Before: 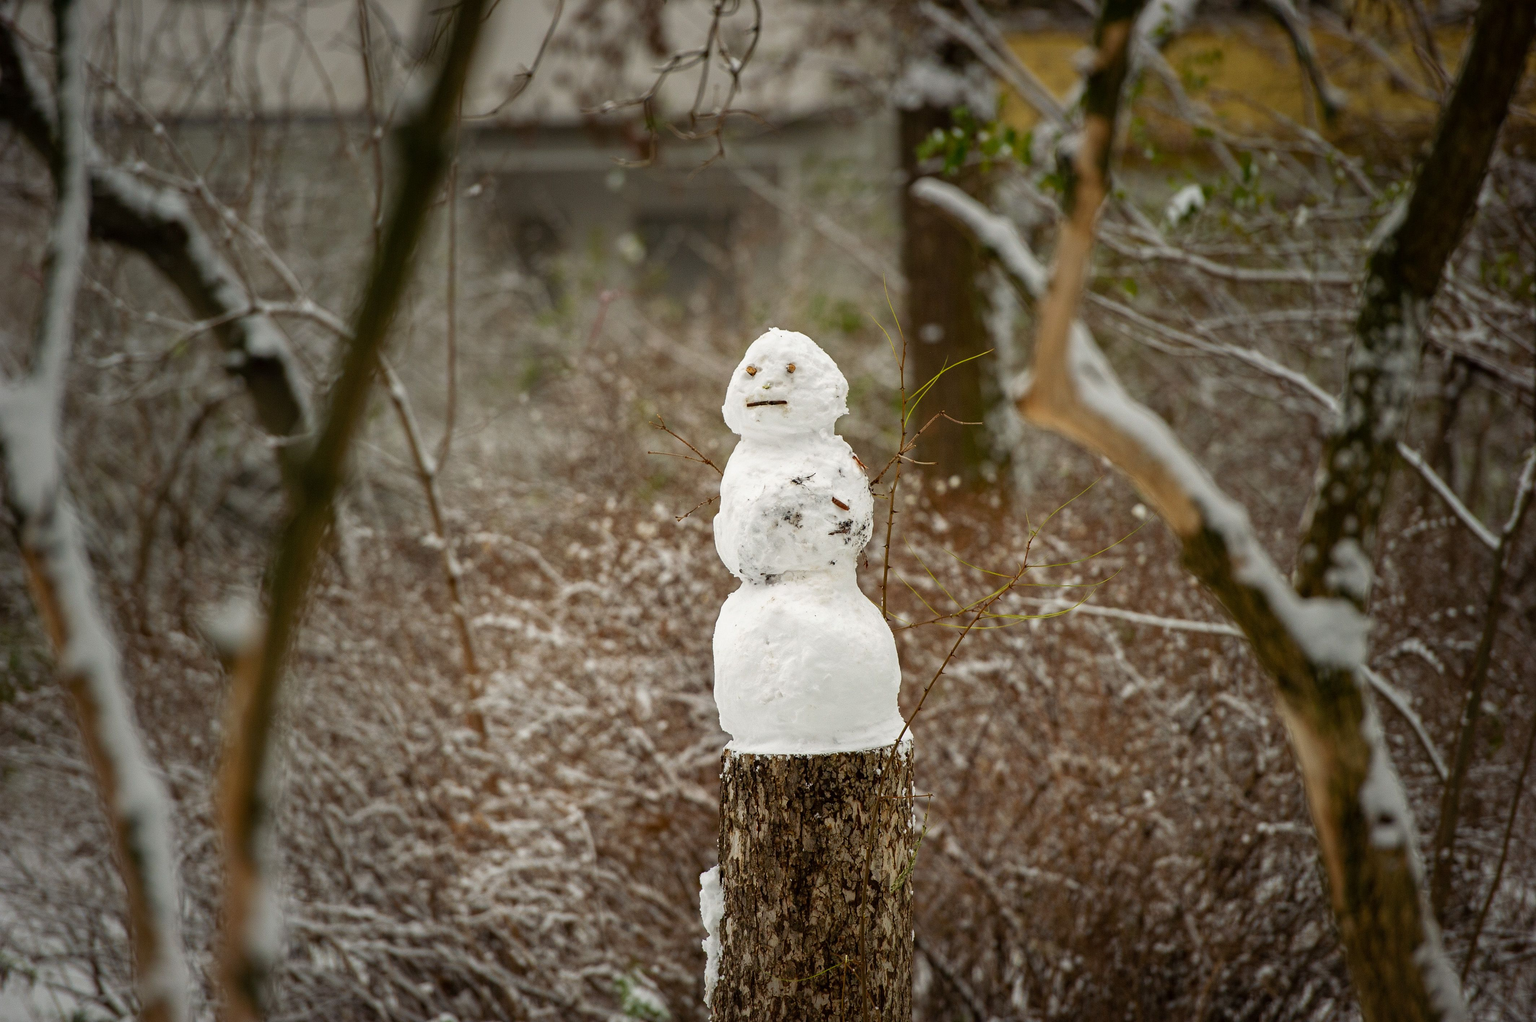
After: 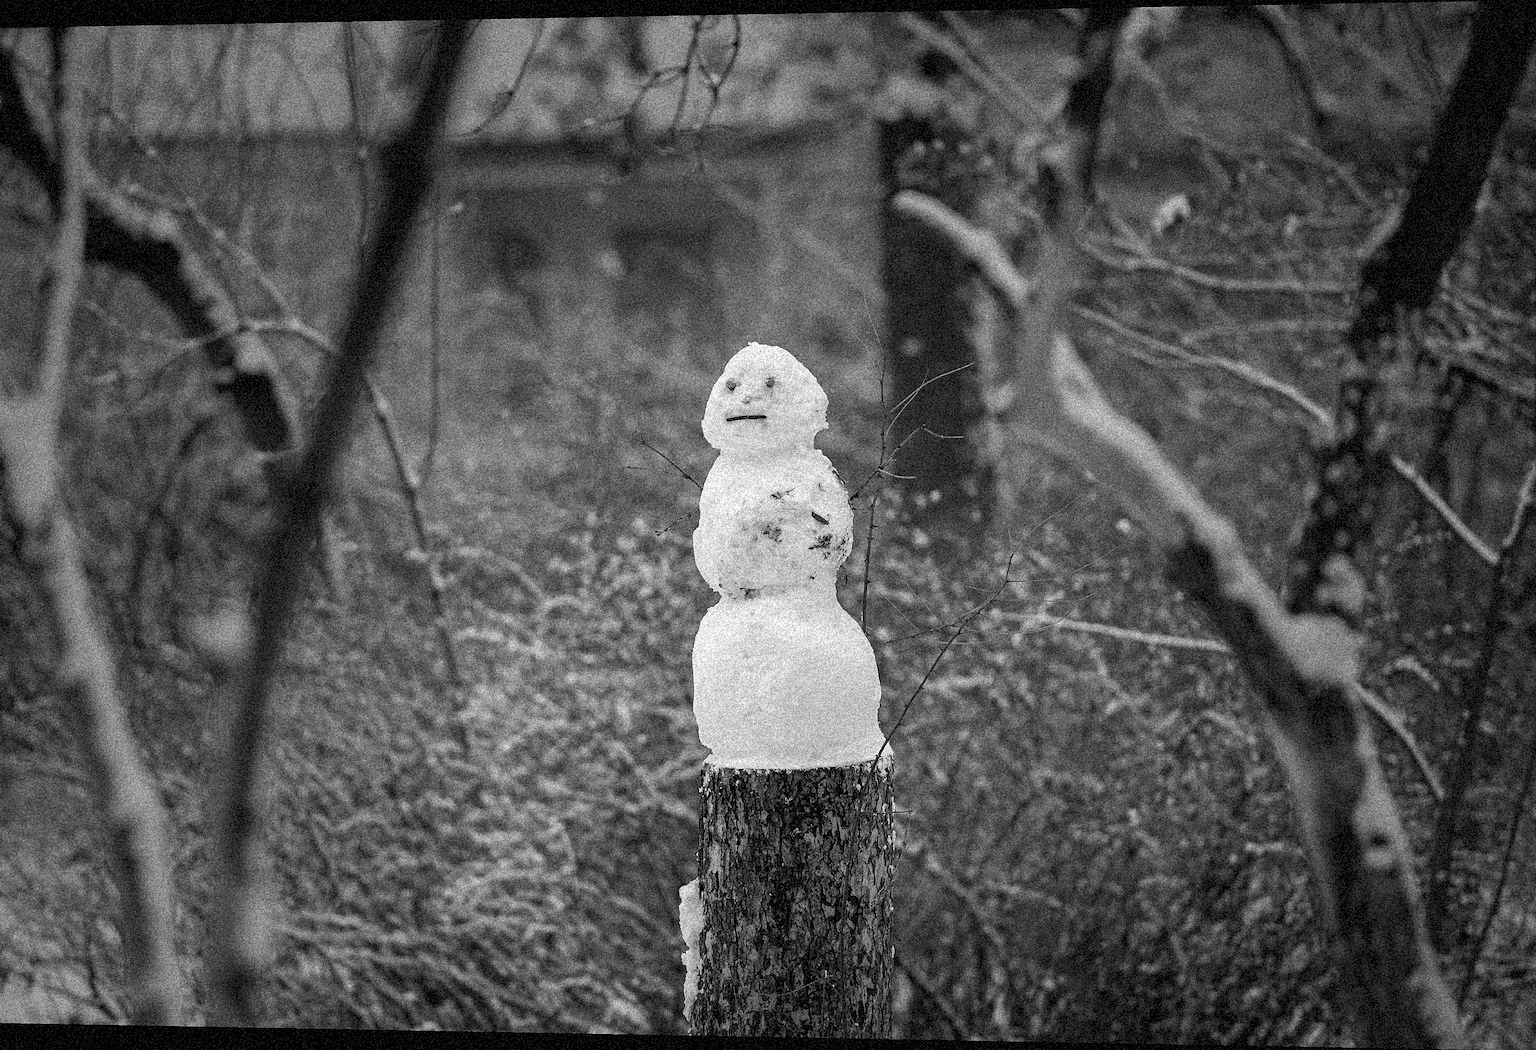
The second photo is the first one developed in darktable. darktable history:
grain: coarseness 3.75 ISO, strength 100%, mid-tones bias 0%
rotate and perspective: lens shift (horizontal) -0.055, automatic cropping off
color calibration: output gray [0.22, 0.42, 0.37, 0], gray › normalize channels true, illuminant same as pipeline (D50), adaptation XYZ, x 0.346, y 0.359, gamut compression 0
sharpen: on, module defaults
